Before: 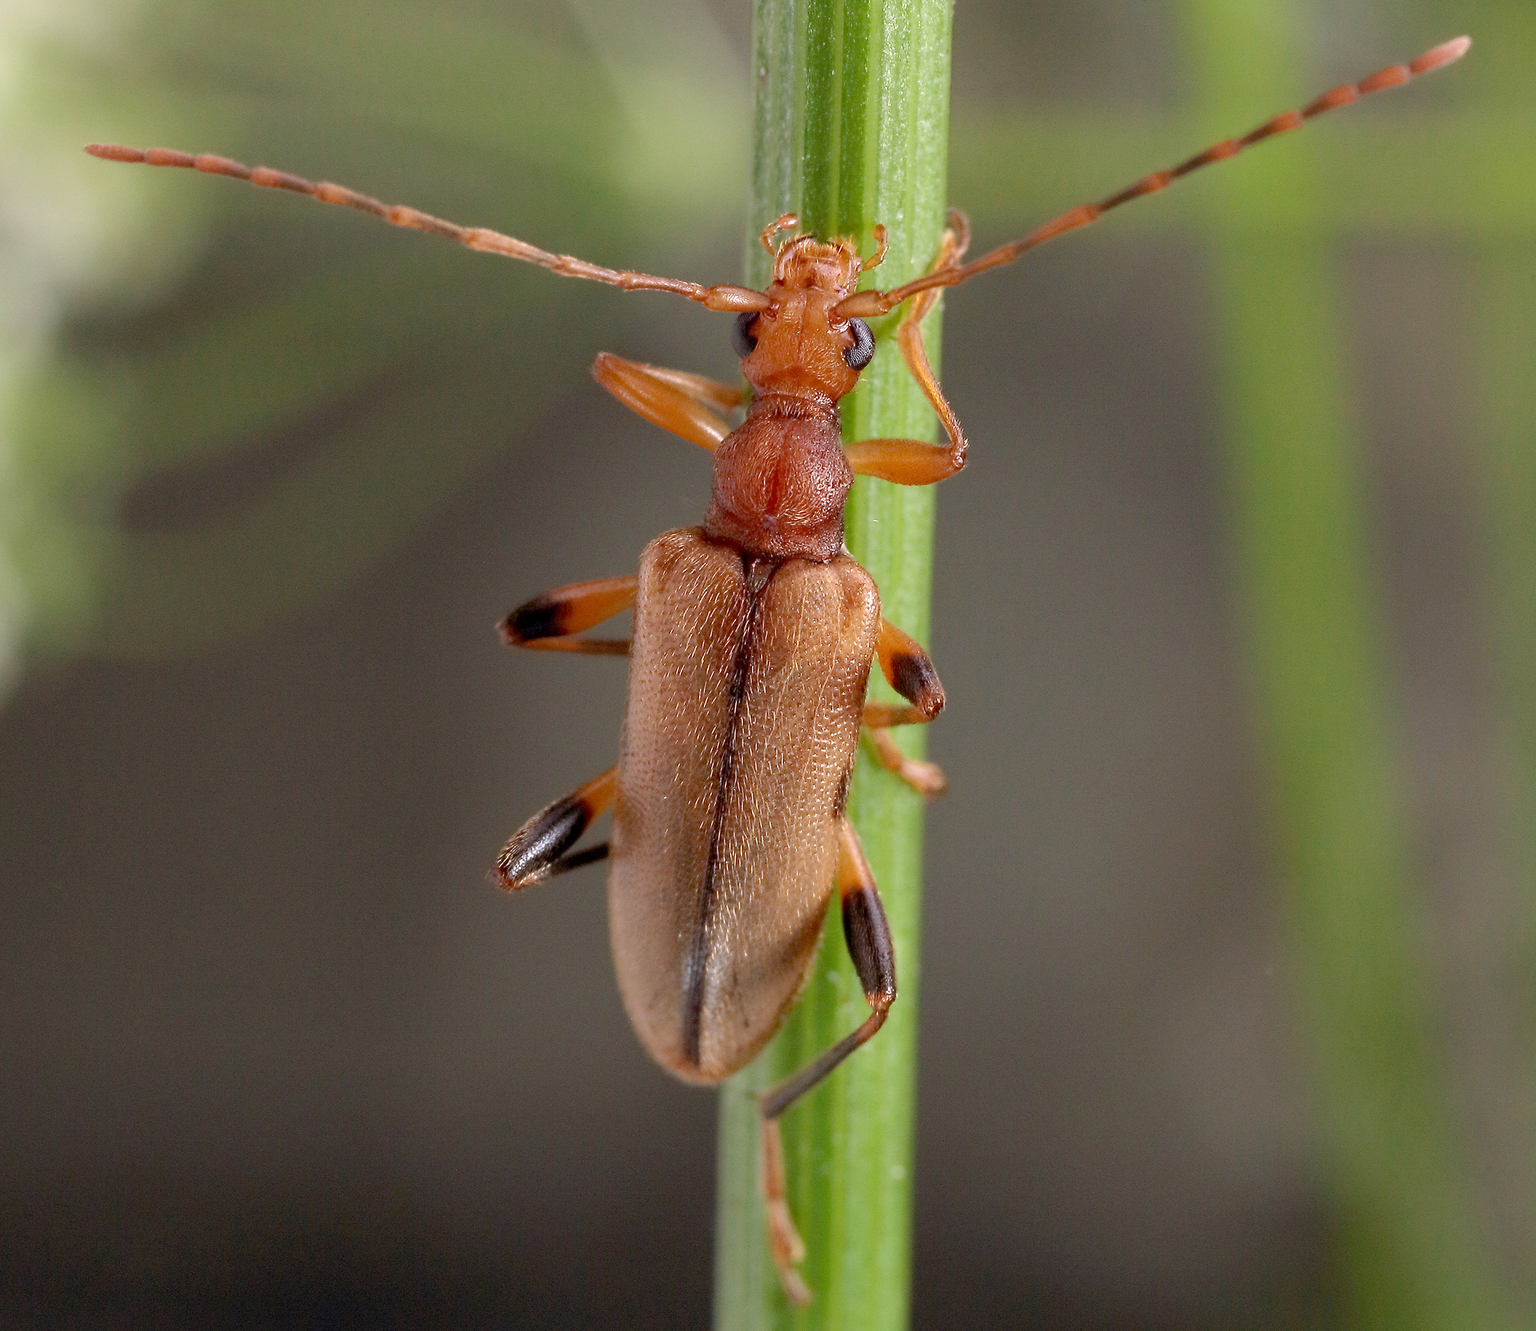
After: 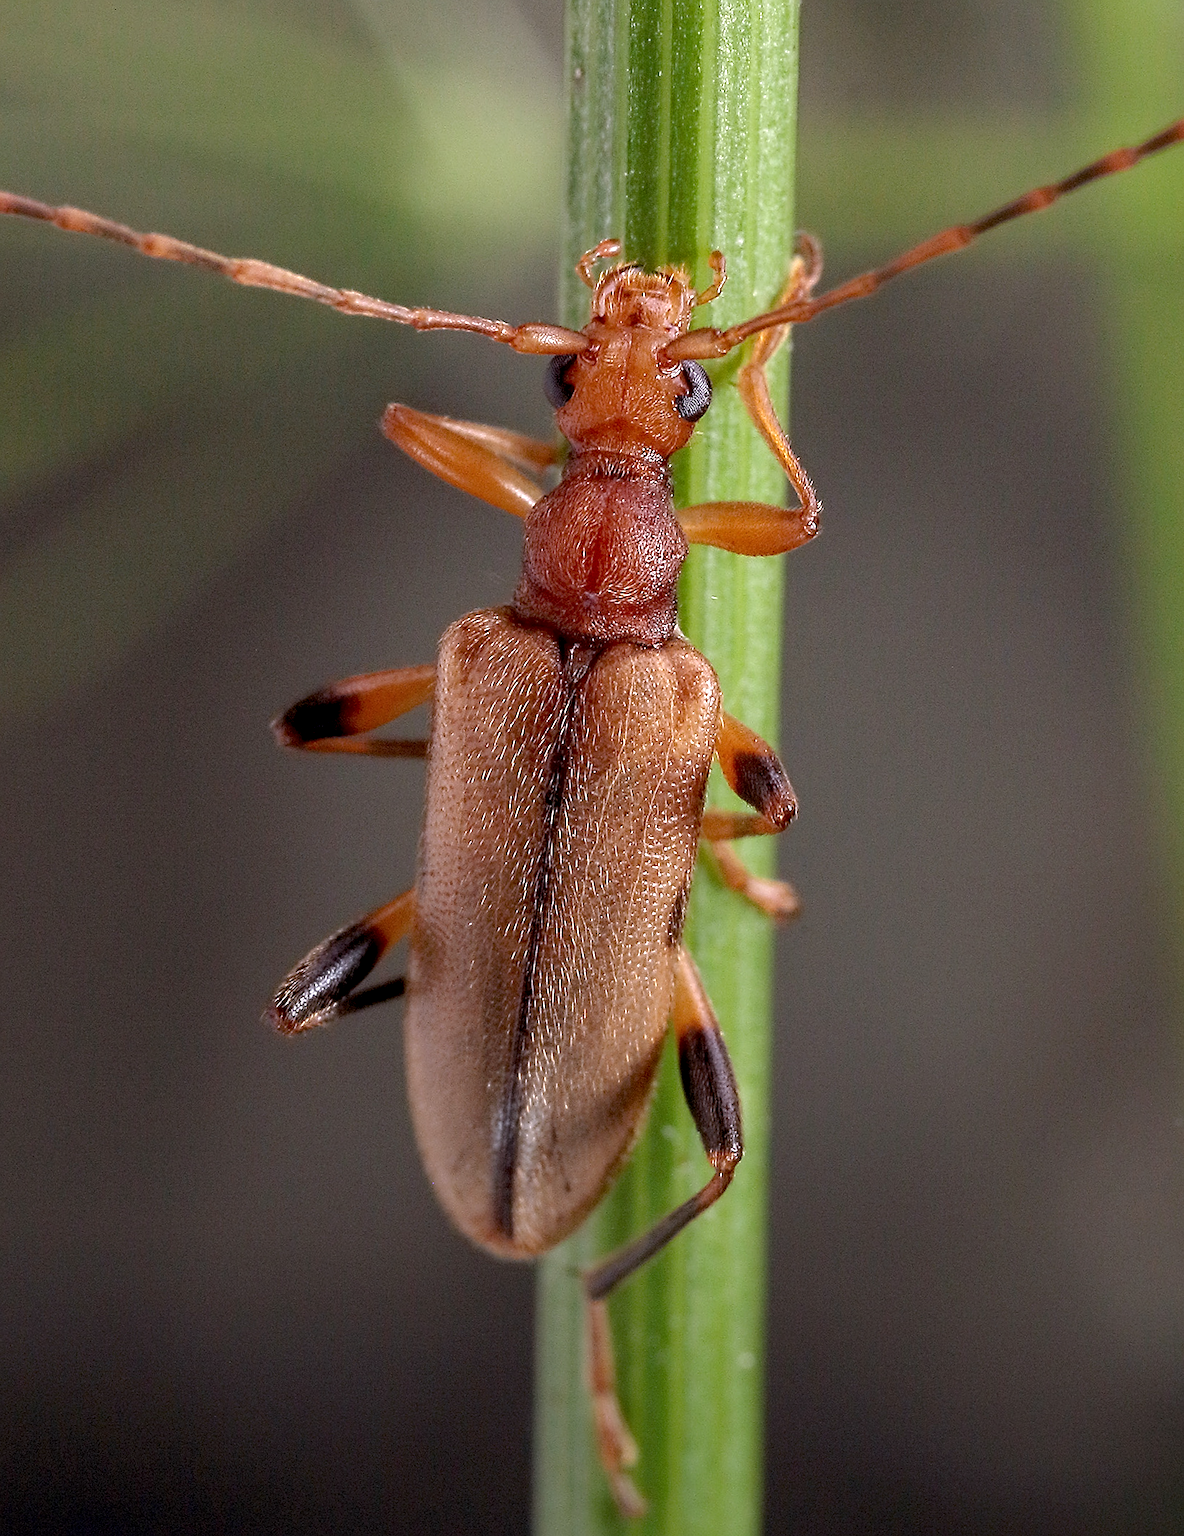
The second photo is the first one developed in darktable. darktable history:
graduated density: rotation -180°, offset 27.42
white balance: red 1, blue 1
local contrast: on, module defaults
exposure: exposure -0.04 EV, compensate highlight preservation false
rotate and perspective: rotation -0.45°, automatic cropping original format, crop left 0.008, crop right 0.992, crop top 0.012, crop bottom 0.988
color balance: gamma [0.9, 0.988, 0.975, 1.025], gain [1.05, 1, 1, 1]
crop: left 16.899%, right 16.556%
sharpen: on, module defaults
